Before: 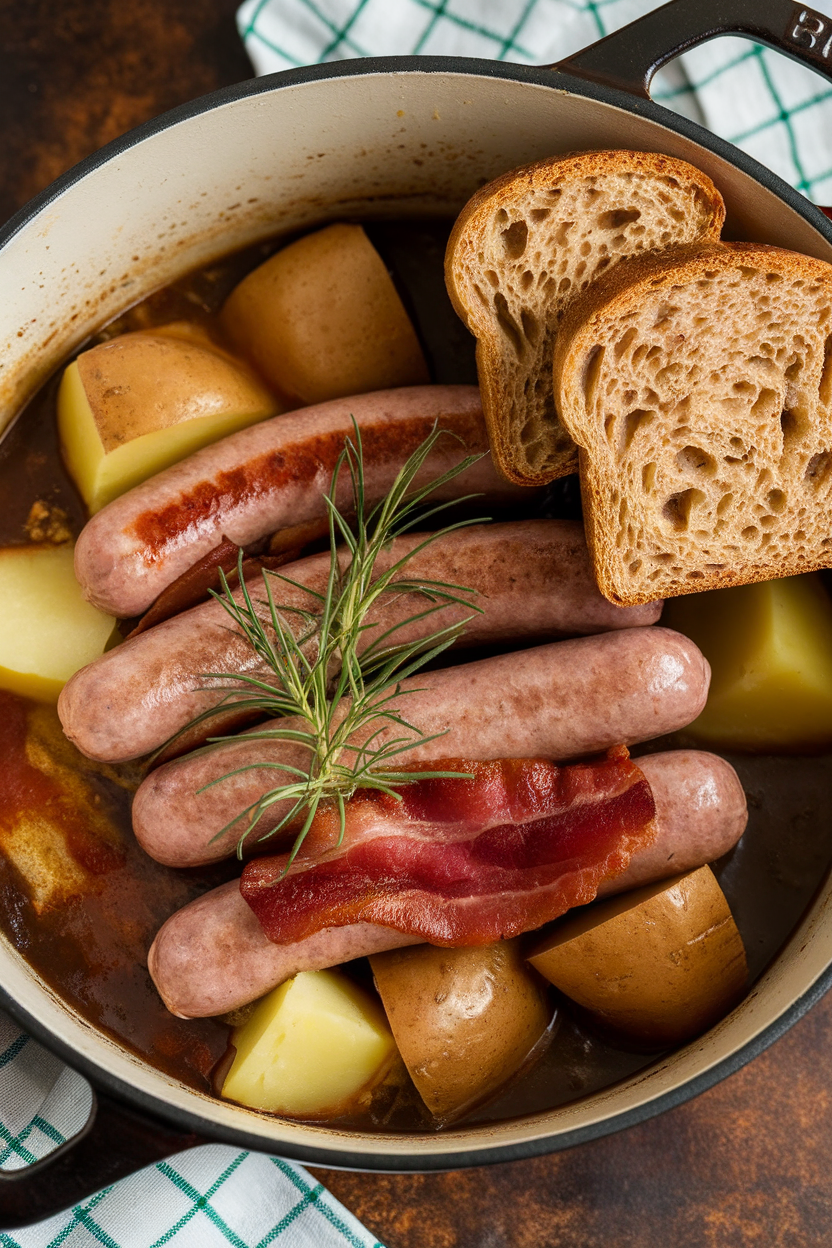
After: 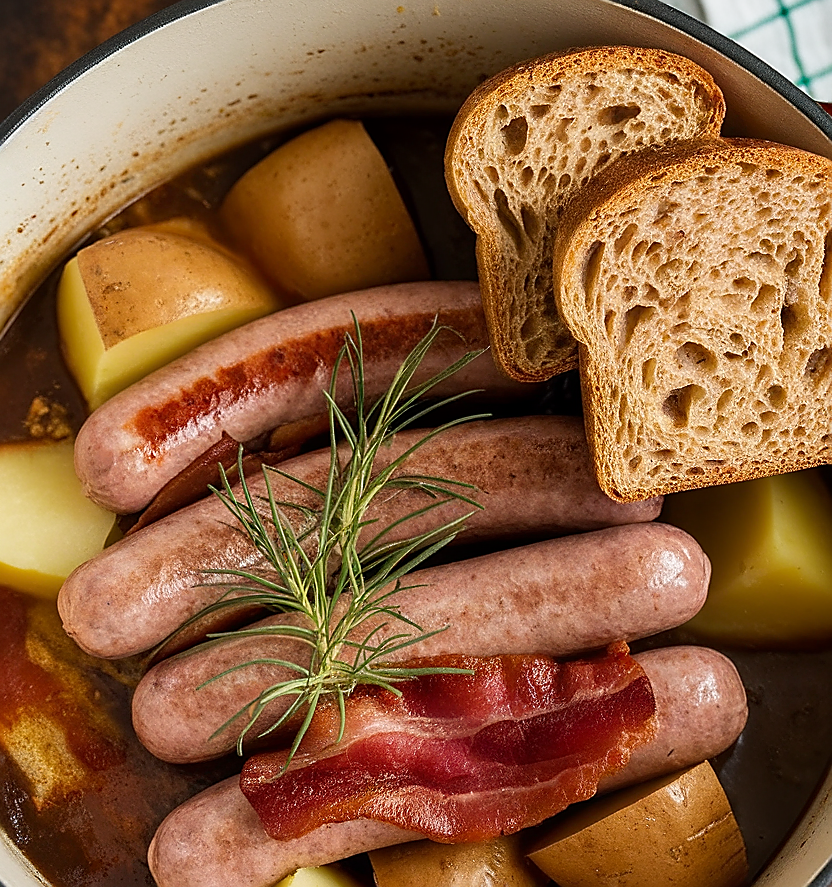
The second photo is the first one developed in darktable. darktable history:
crop and rotate: top 8.335%, bottom 20.536%
sharpen: radius 1.397, amount 1.253, threshold 0.767
